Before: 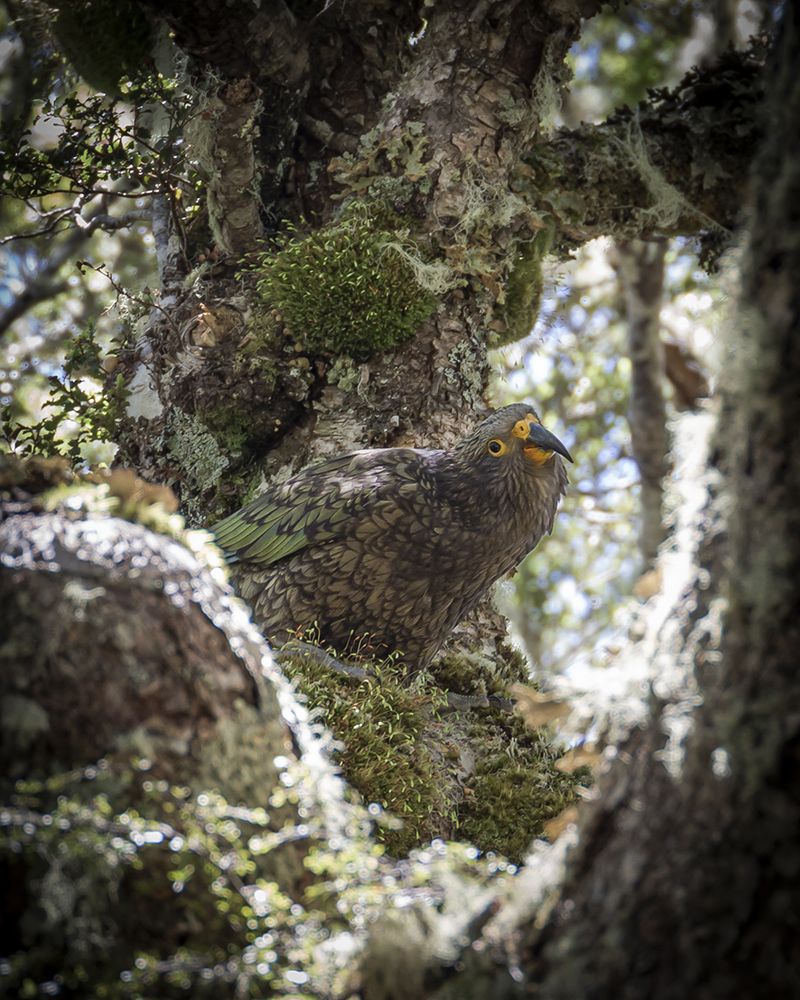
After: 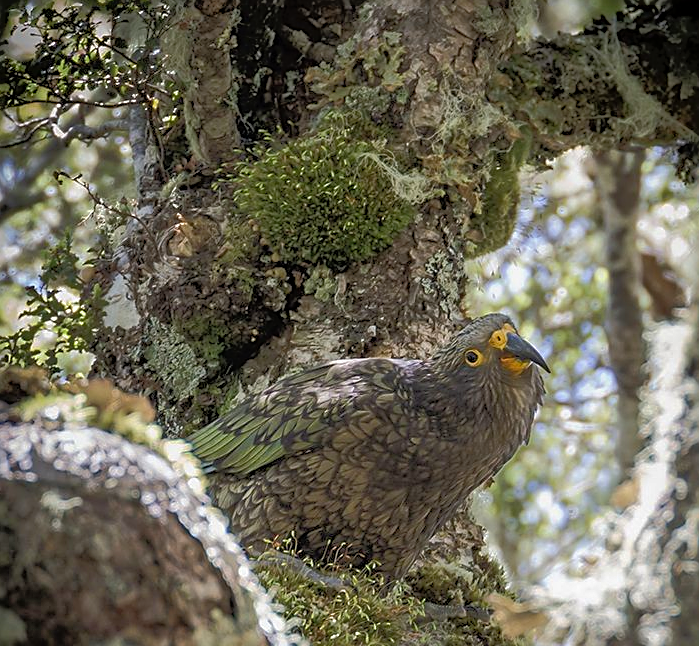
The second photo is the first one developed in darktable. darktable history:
tone equalizer: -8 EV -1.87 EV, -7 EV -1.18 EV, -6 EV -1.65 EV, mask exposure compensation -0.486 EV
shadows and highlights: on, module defaults
crop: left 2.923%, top 9.002%, right 9.611%, bottom 26.324%
color balance rgb: shadows lift › chroma 0.992%, shadows lift › hue 114.5°, perceptual saturation grading › global saturation 2.041%, perceptual saturation grading › highlights -1.35%, perceptual saturation grading › mid-tones 3.596%, perceptual saturation grading › shadows 7.163%, global vibrance 20%
sharpen: on, module defaults
